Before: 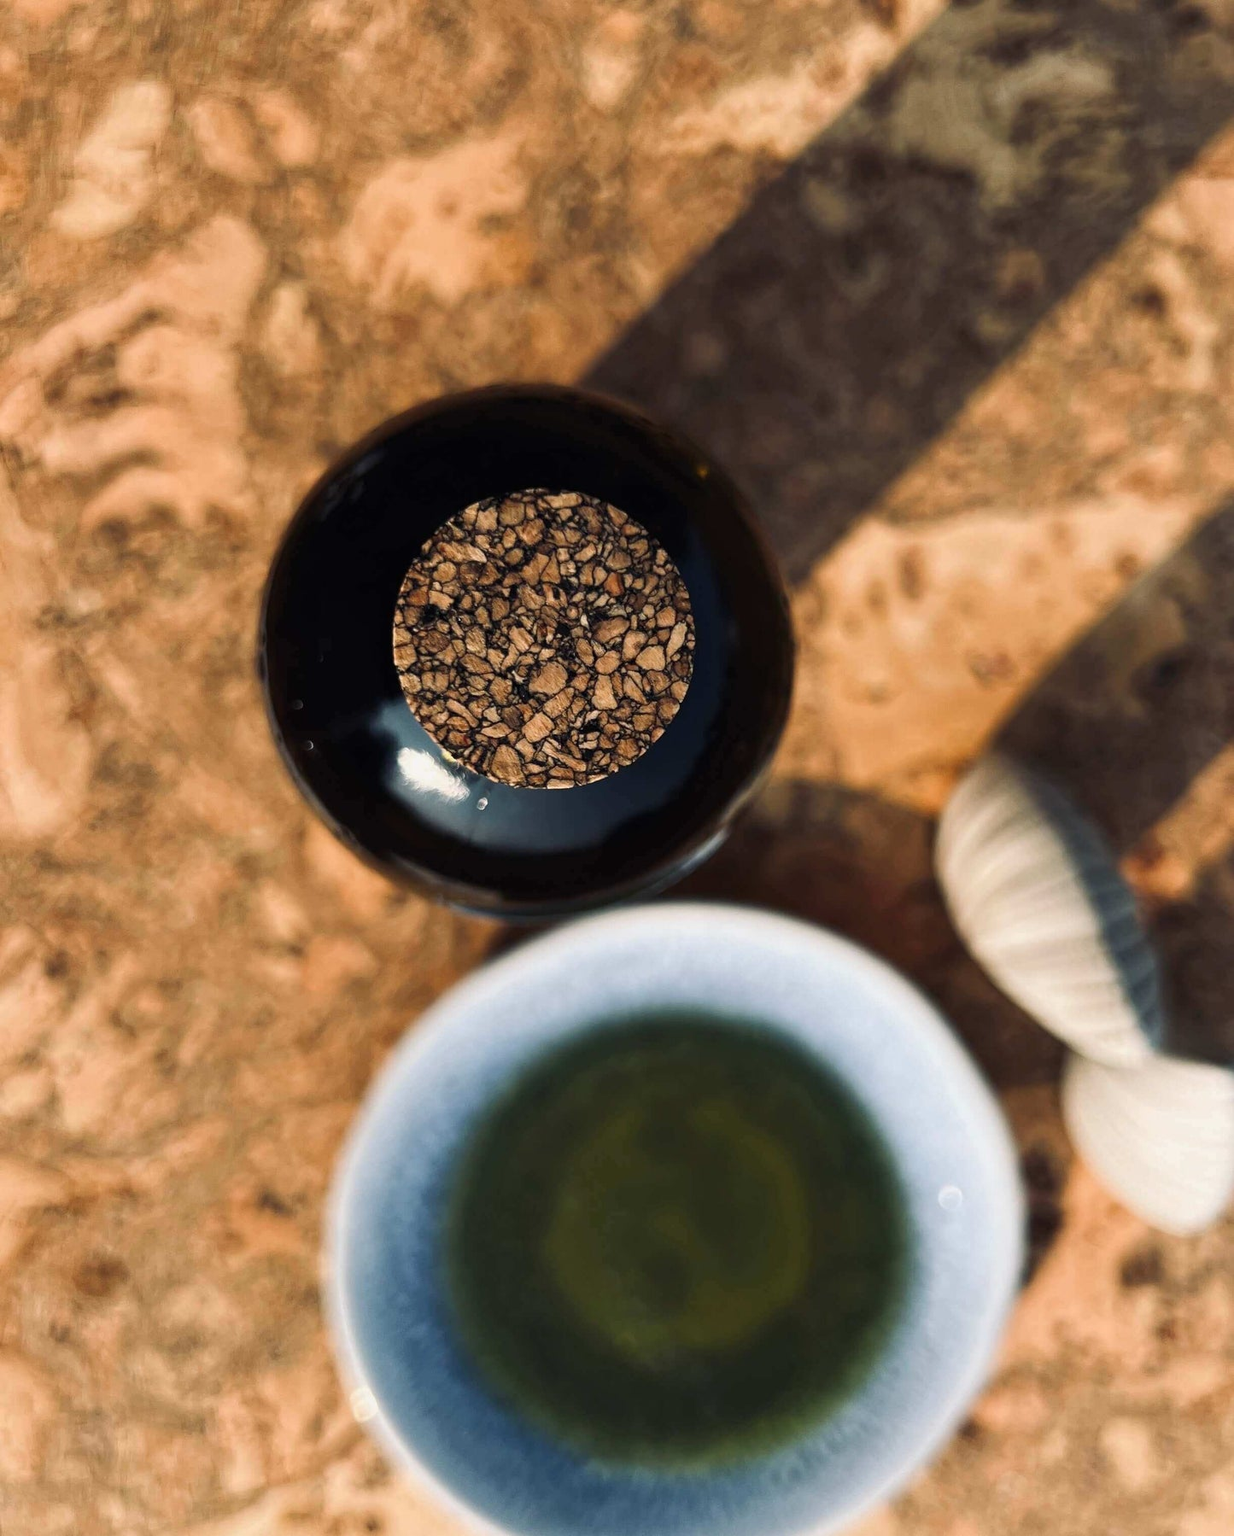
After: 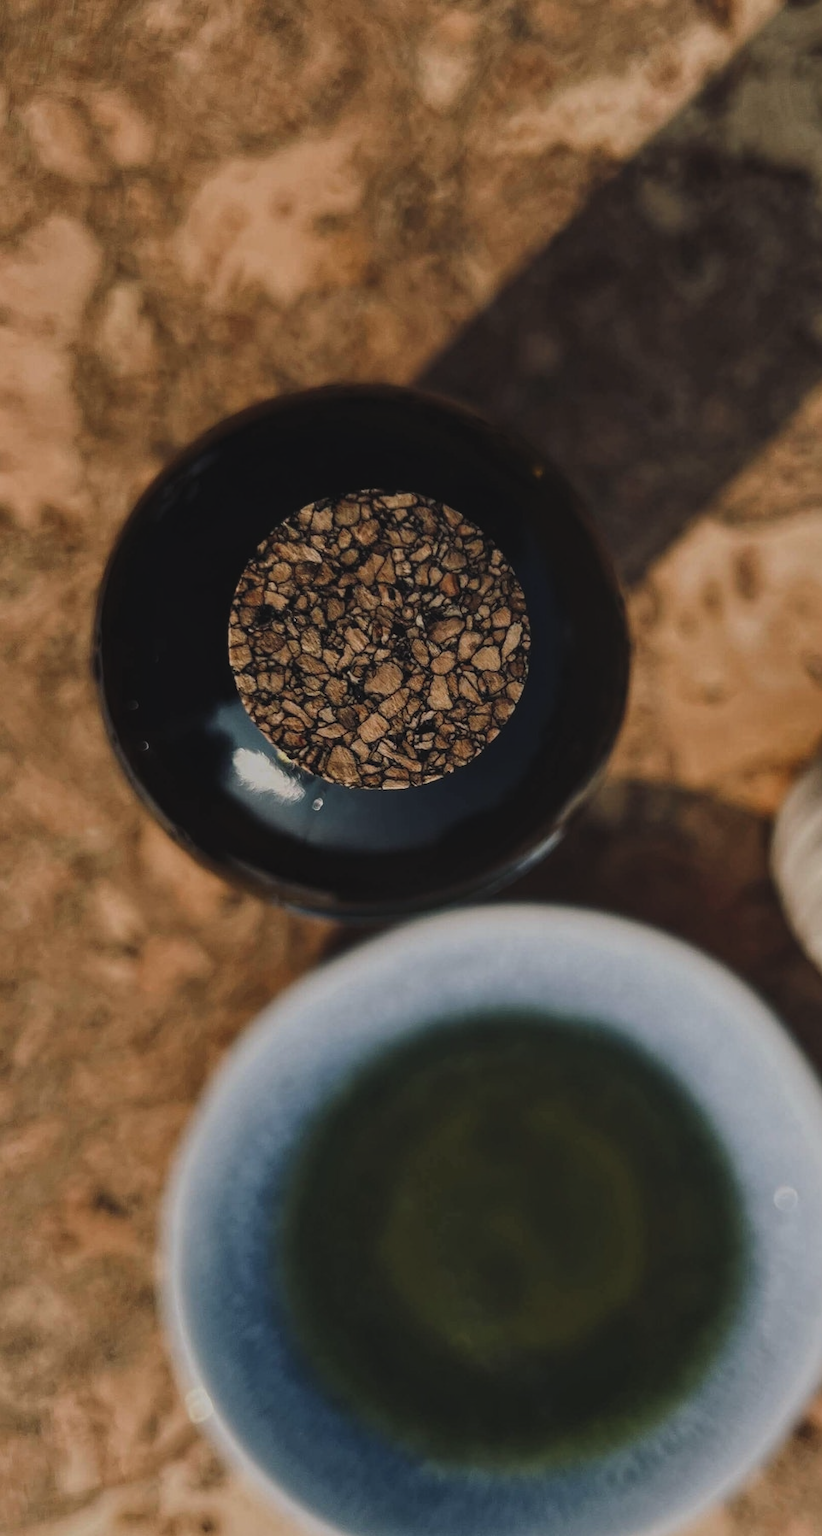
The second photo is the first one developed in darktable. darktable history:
exposure: black level correction -0.016, exposure -1.018 EV, compensate highlight preservation false
crop and rotate: left 13.409%, right 19.924%
local contrast: on, module defaults
